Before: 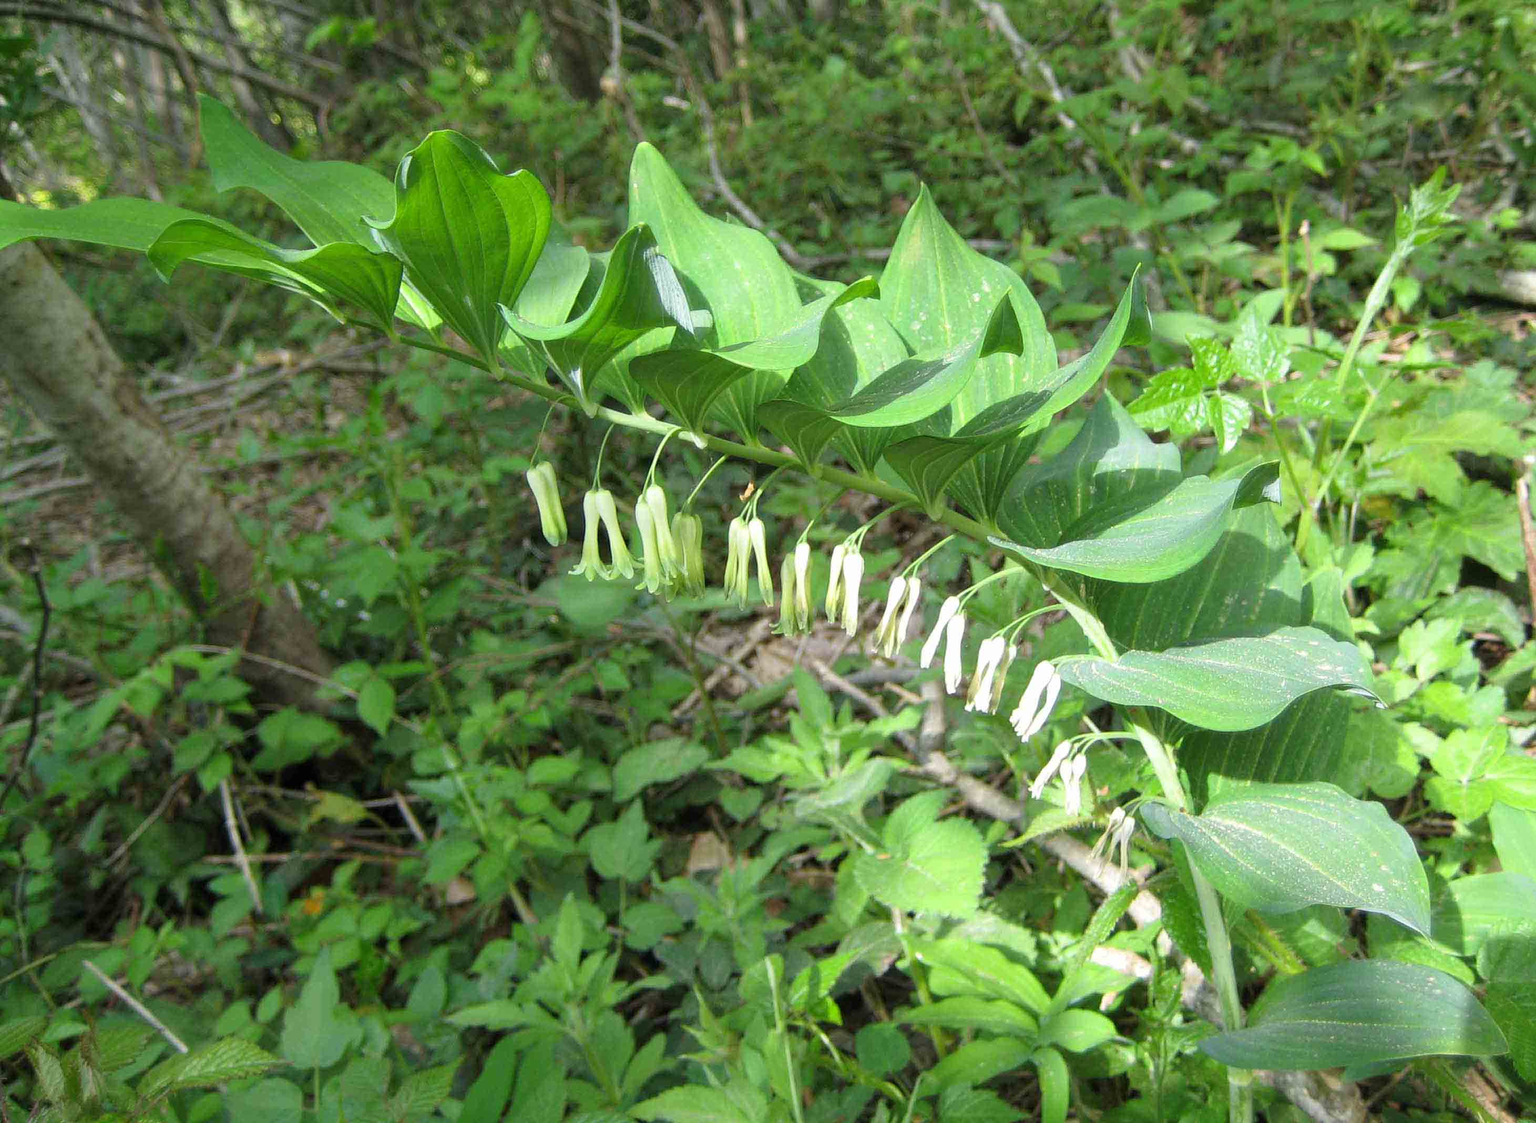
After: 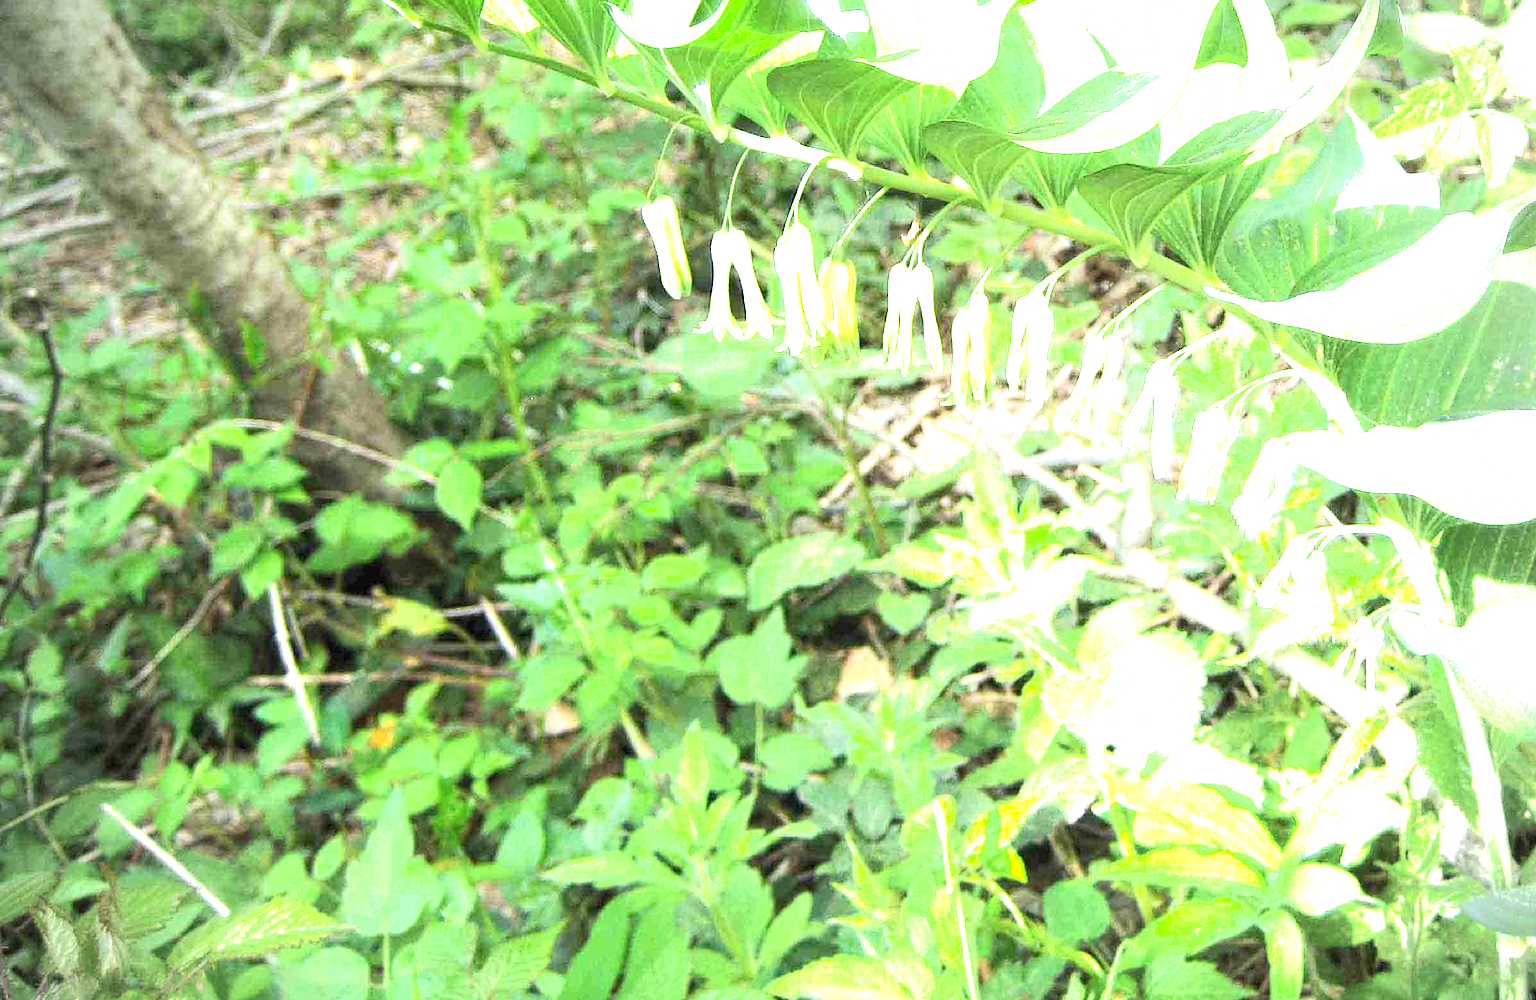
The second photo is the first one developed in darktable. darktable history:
crop: top 26.859%, right 17.937%
exposure: exposure 2.014 EV, compensate highlight preservation false
shadows and highlights: shadows 0.484, highlights 39.56
vignetting: on, module defaults
